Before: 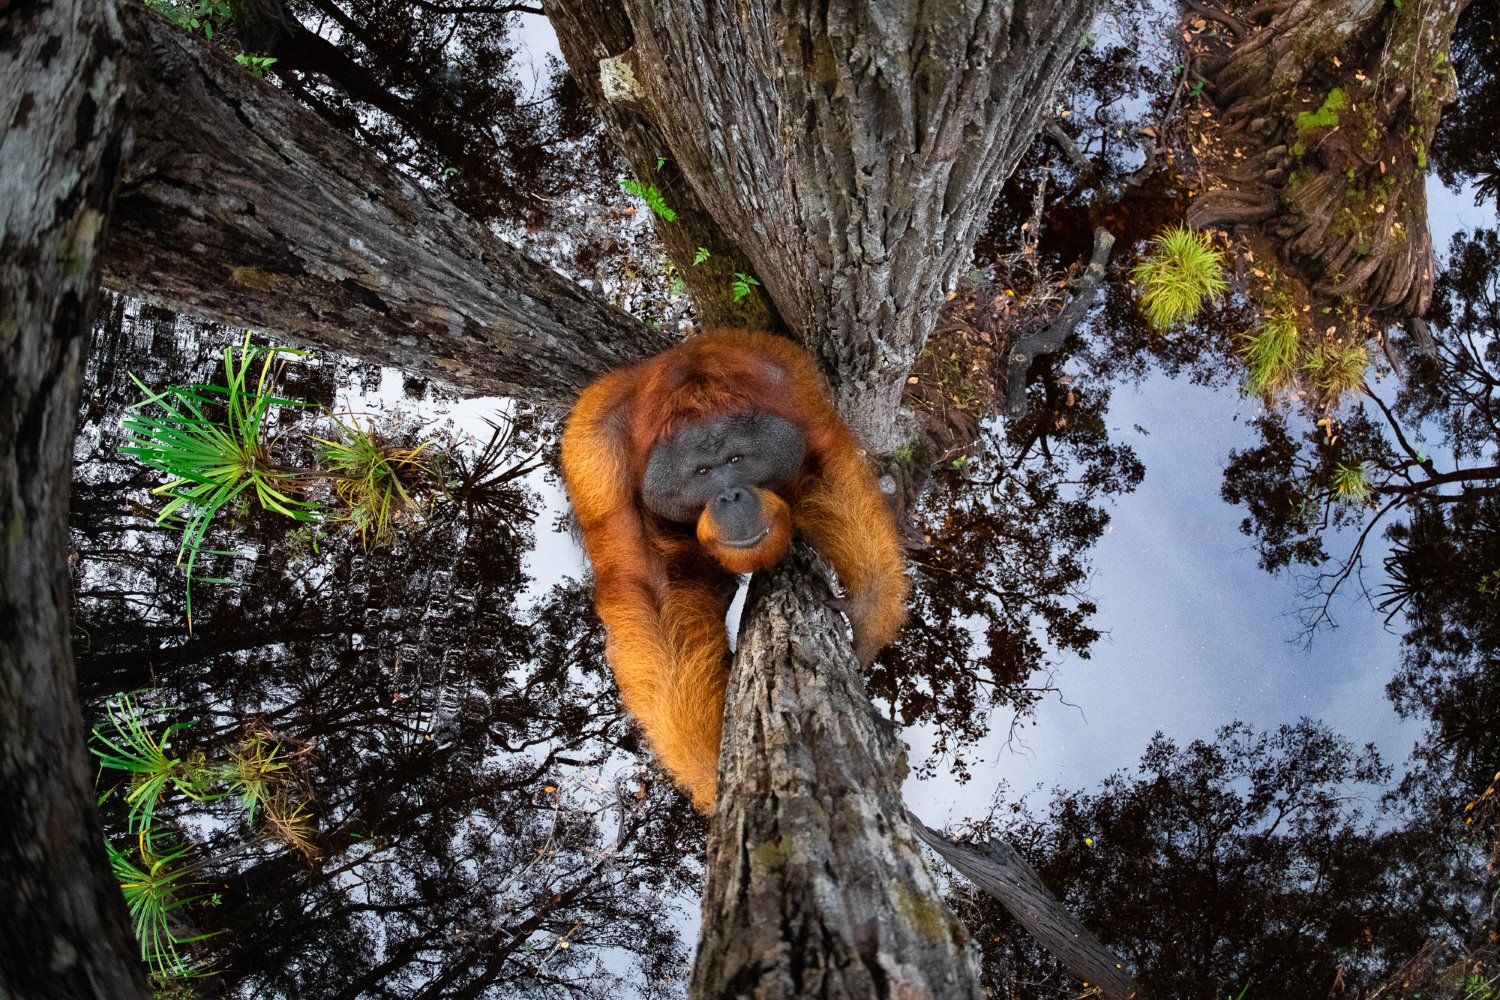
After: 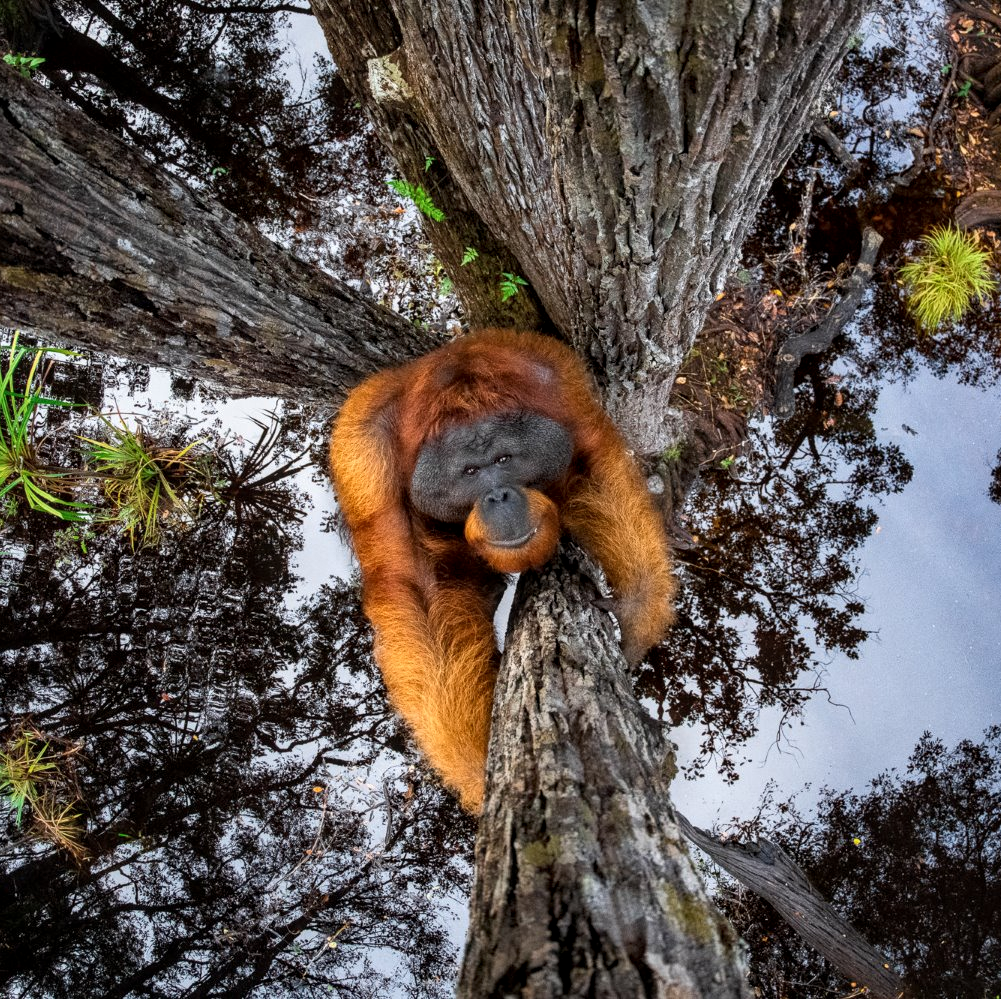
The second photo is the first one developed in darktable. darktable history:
crop and rotate: left 15.538%, right 17.695%
local contrast: detail 130%
